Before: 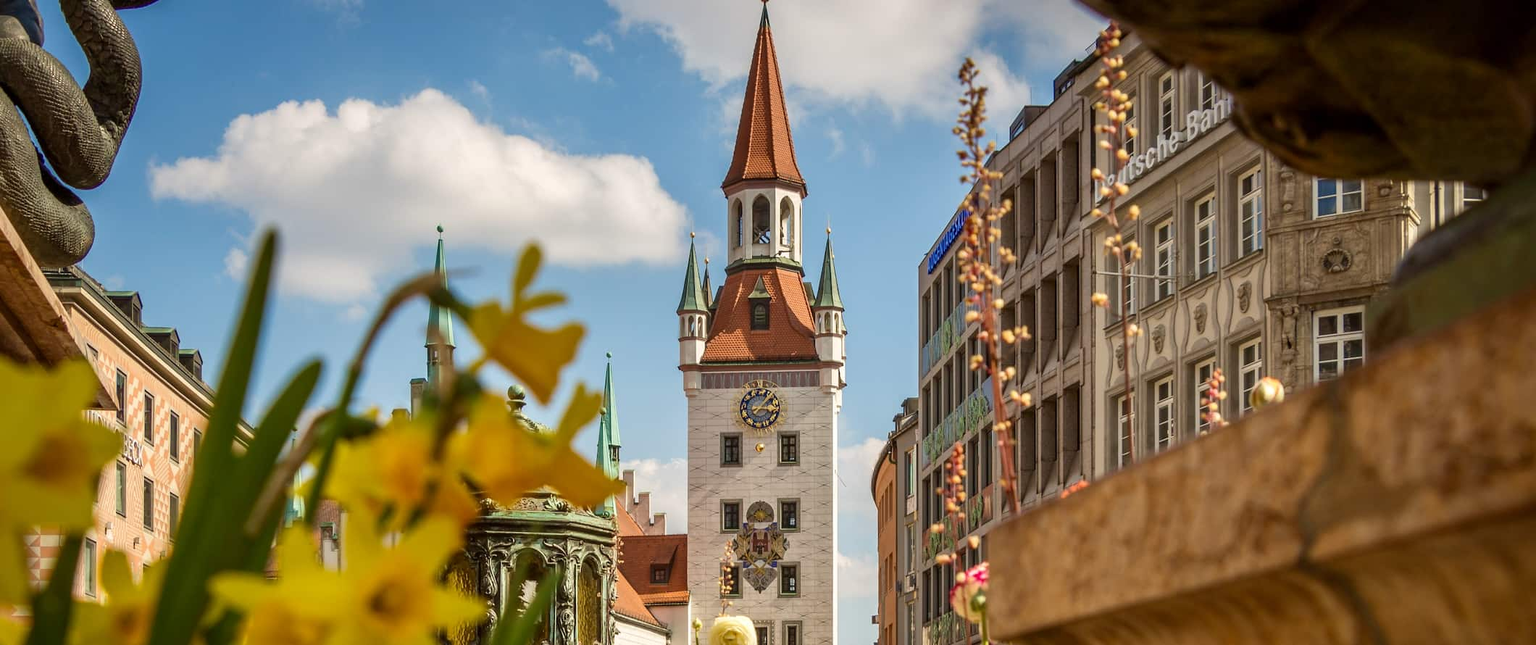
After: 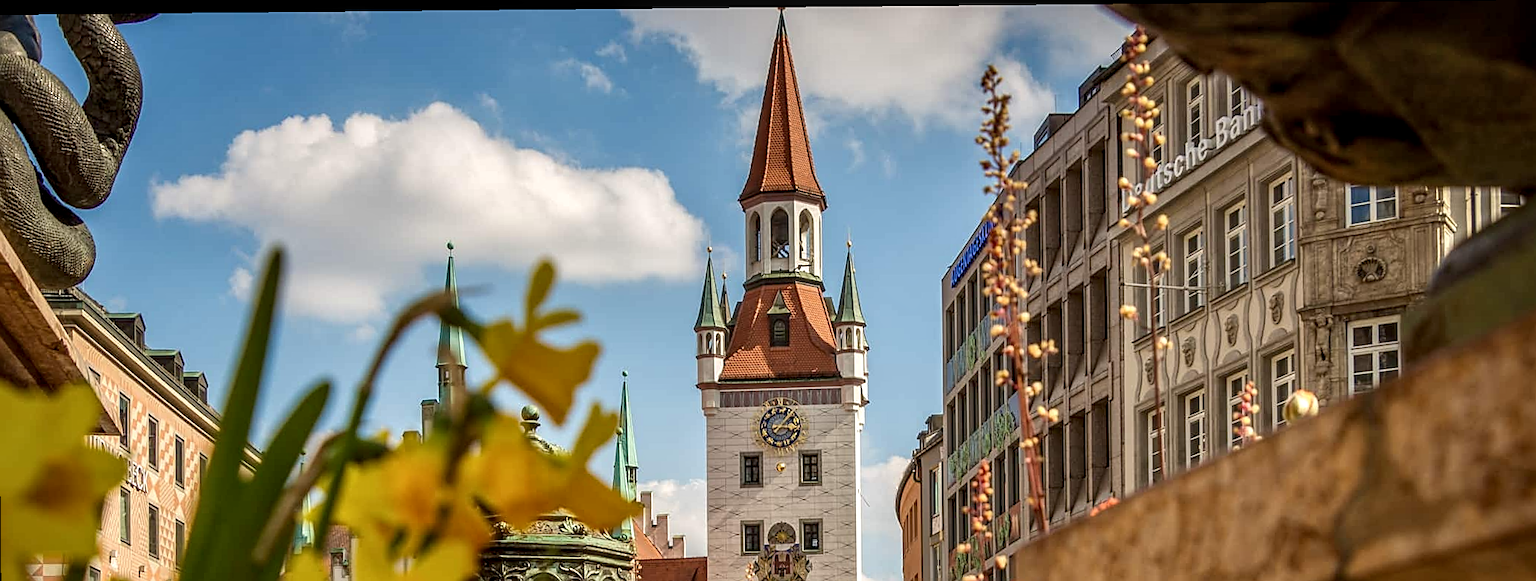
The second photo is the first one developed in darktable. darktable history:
crop and rotate: angle 0.555°, left 0.287%, right 2.695%, bottom 14.103%
sharpen: amount 0.541
local contrast: detail 130%
